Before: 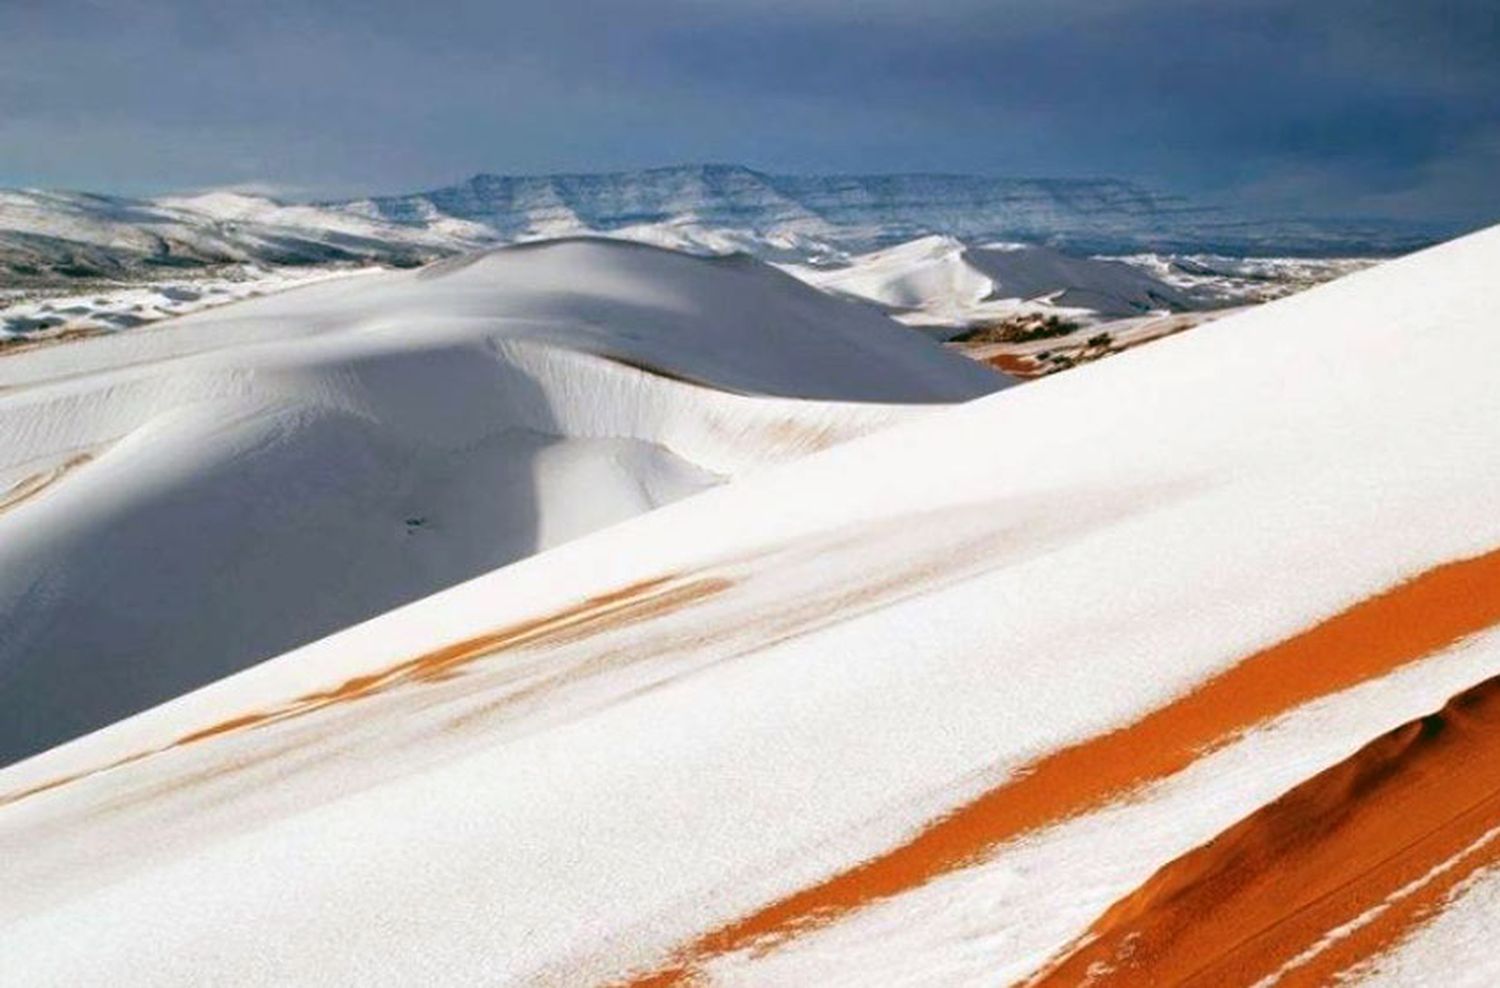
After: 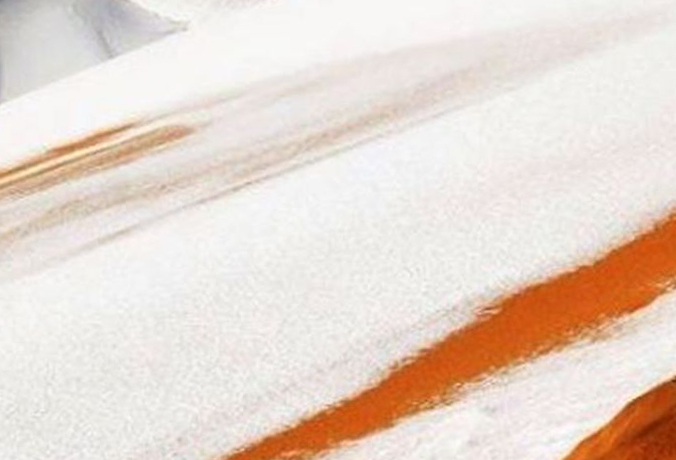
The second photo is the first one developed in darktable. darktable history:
crop: left 35.976%, top 45.819%, right 18.162%, bottom 5.807%
rotate and perspective: rotation -1.42°, crop left 0.016, crop right 0.984, crop top 0.035, crop bottom 0.965
